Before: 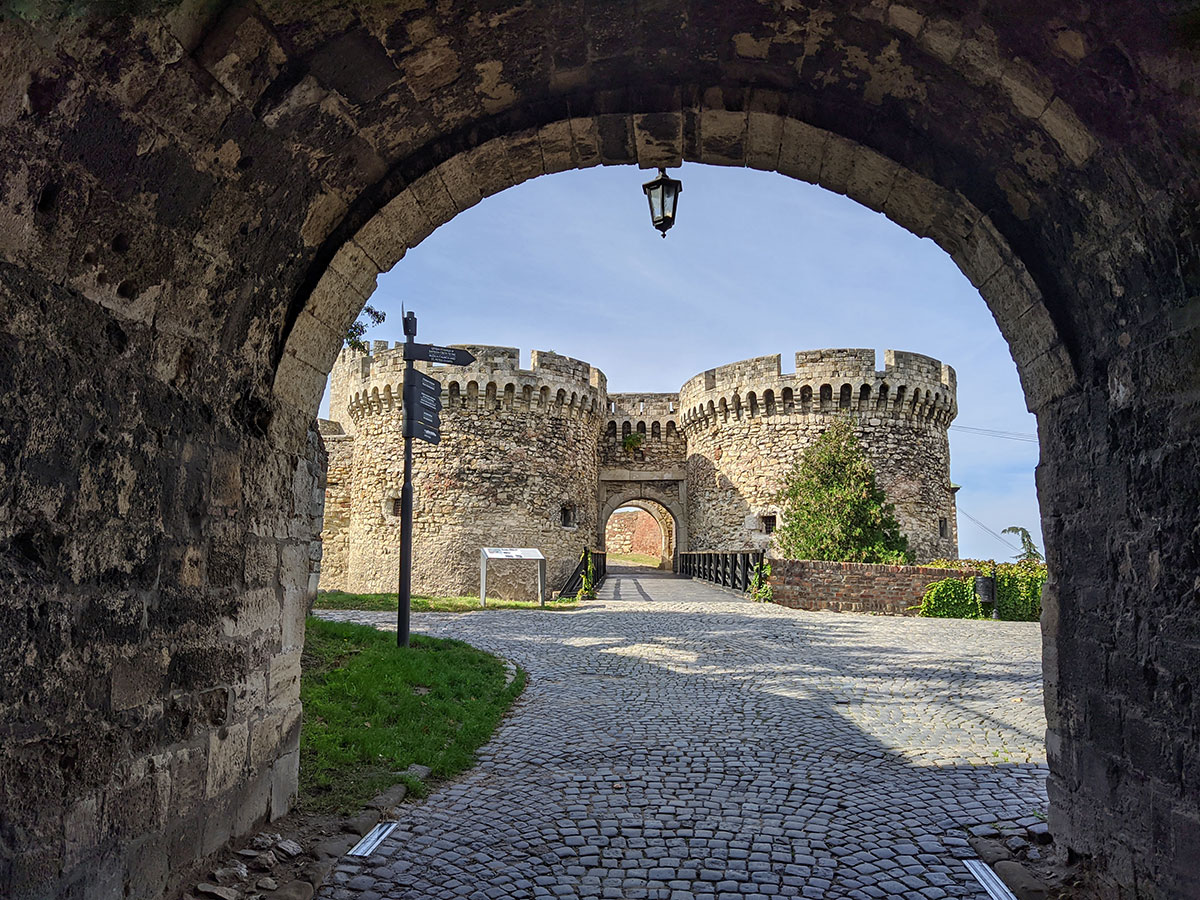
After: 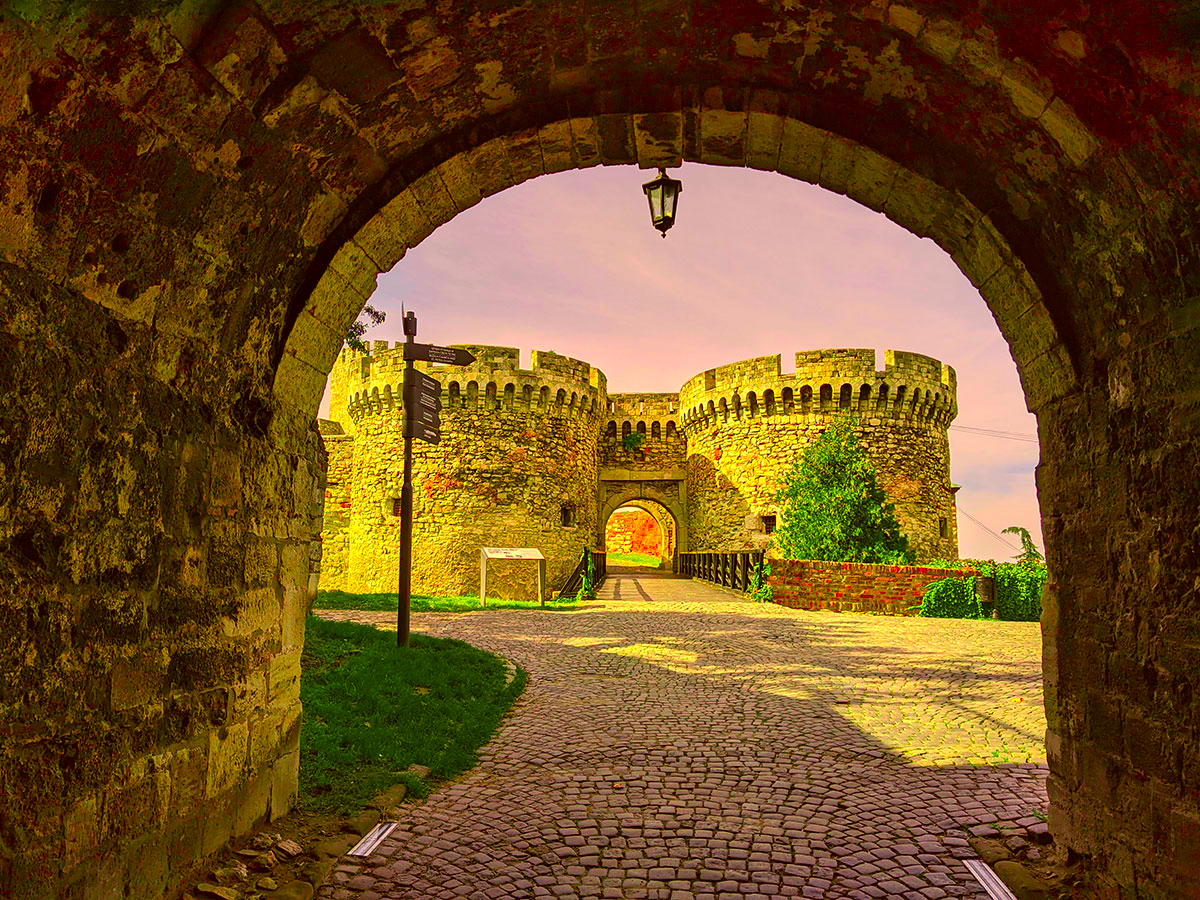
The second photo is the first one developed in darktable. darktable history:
color correction: highlights a* 11.01, highlights b* 29.92, shadows a* 2.67, shadows b* 17.48, saturation 1.72
color zones: curves: ch0 [(0, 0.533) (0.126, 0.533) (0.234, 0.533) (0.368, 0.357) (0.5, 0.5) (0.625, 0.5) (0.74, 0.637) (0.875, 0.5)]; ch1 [(0.004, 0.708) (0.129, 0.662) (0.25, 0.5) (0.375, 0.331) (0.496, 0.396) (0.625, 0.649) (0.739, 0.26) (0.875, 0.5) (1, 0.478)]; ch2 [(0, 0.409) (0.132, 0.403) (0.236, 0.558) (0.379, 0.448) (0.5, 0.5) (0.625, 0.5) (0.691, 0.39) (0.875, 0.5)]
